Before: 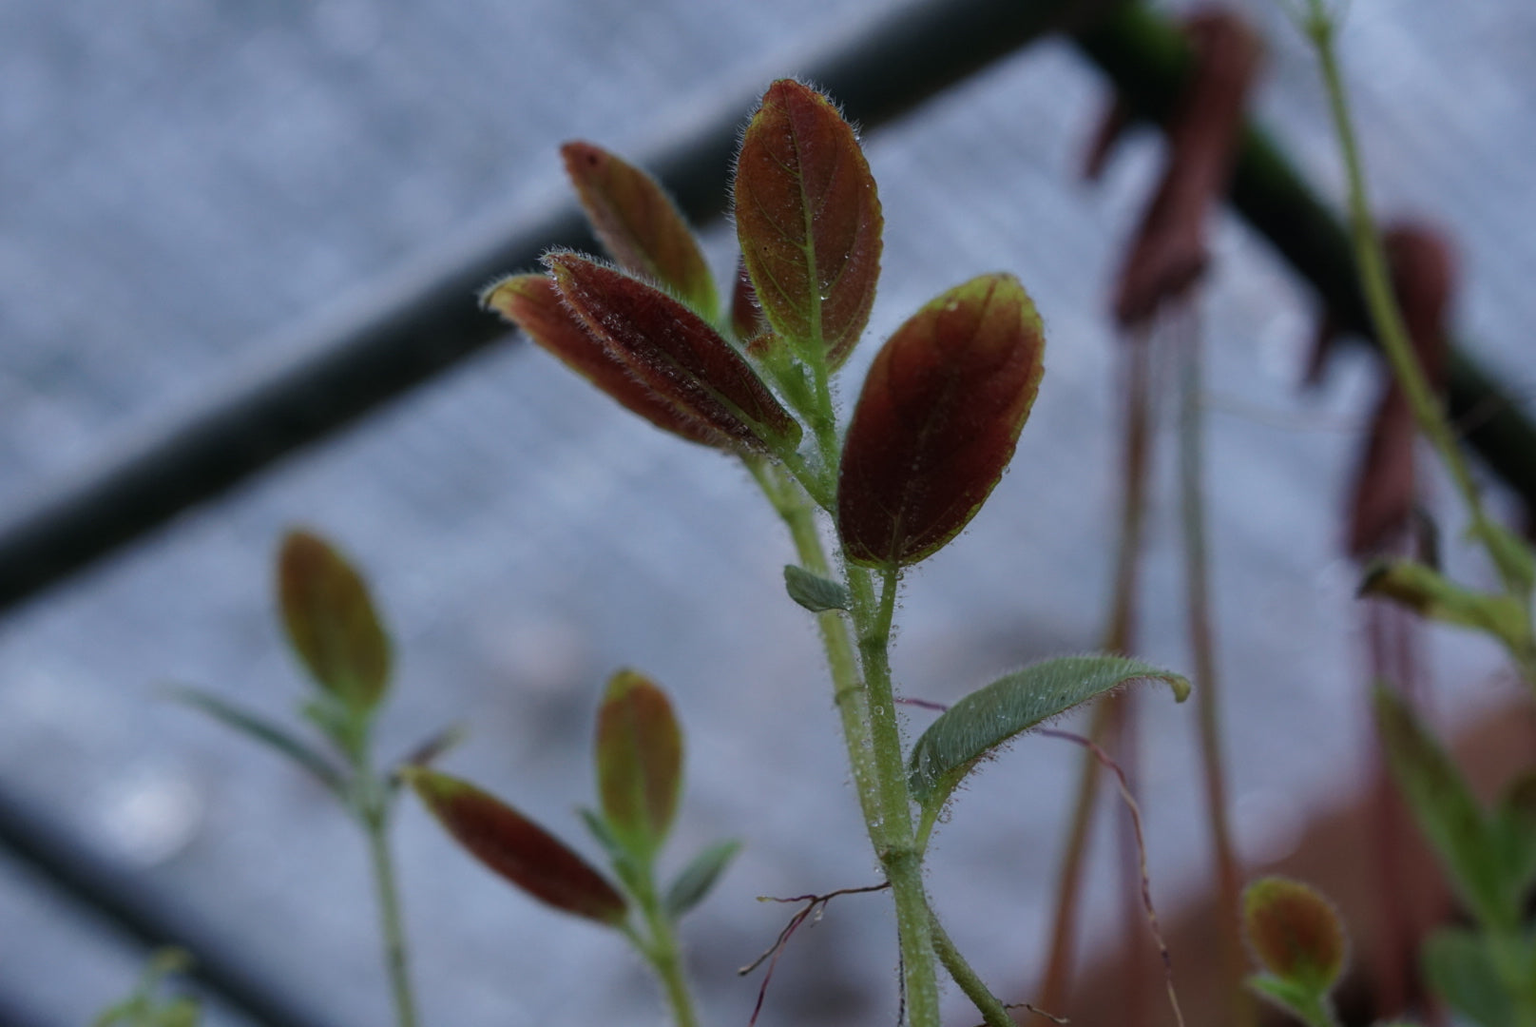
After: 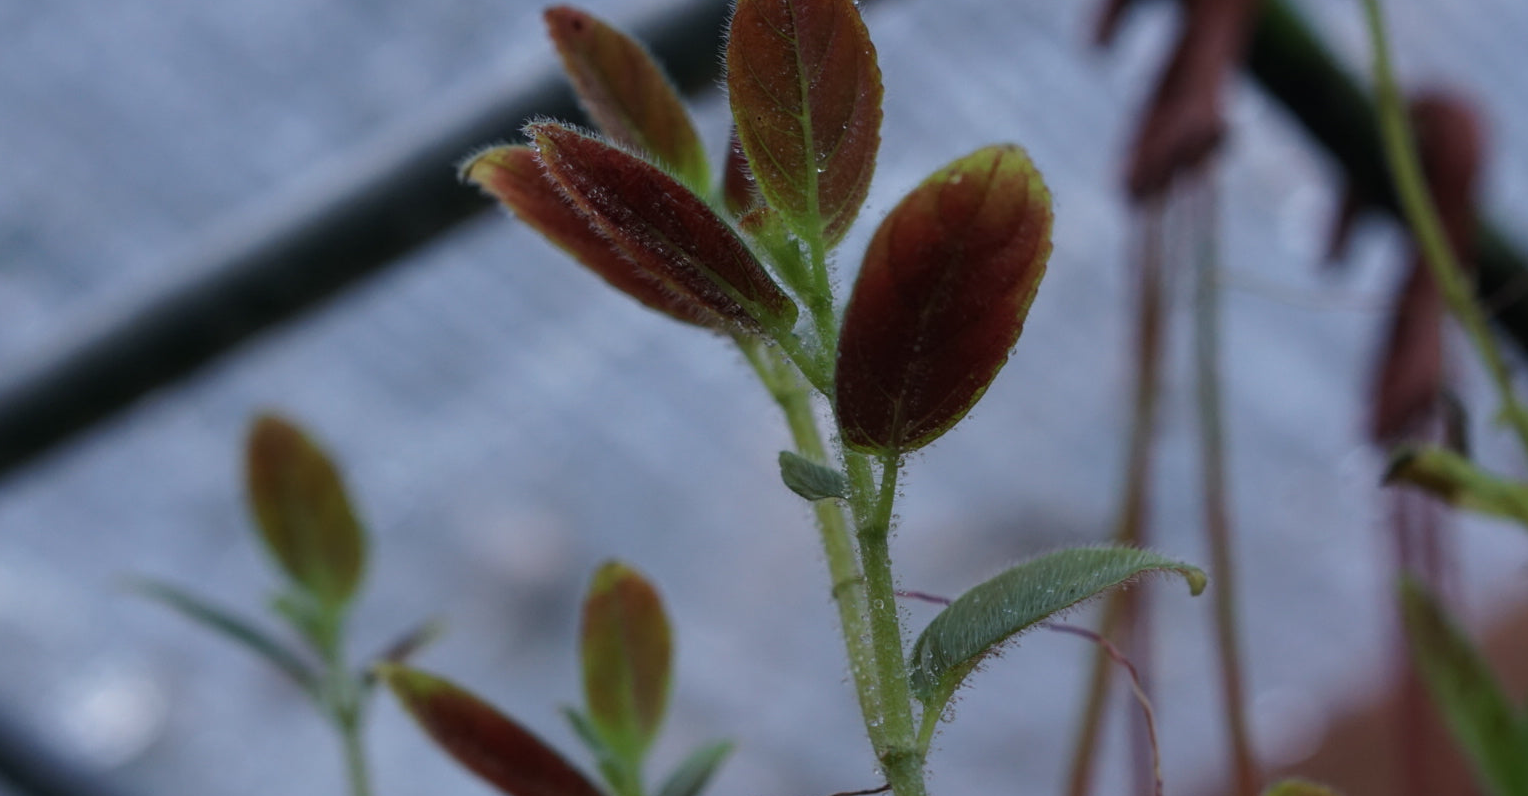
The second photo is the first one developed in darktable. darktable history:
crop and rotate: left 2.904%, top 13.417%, right 2.527%, bottom 12.843%
